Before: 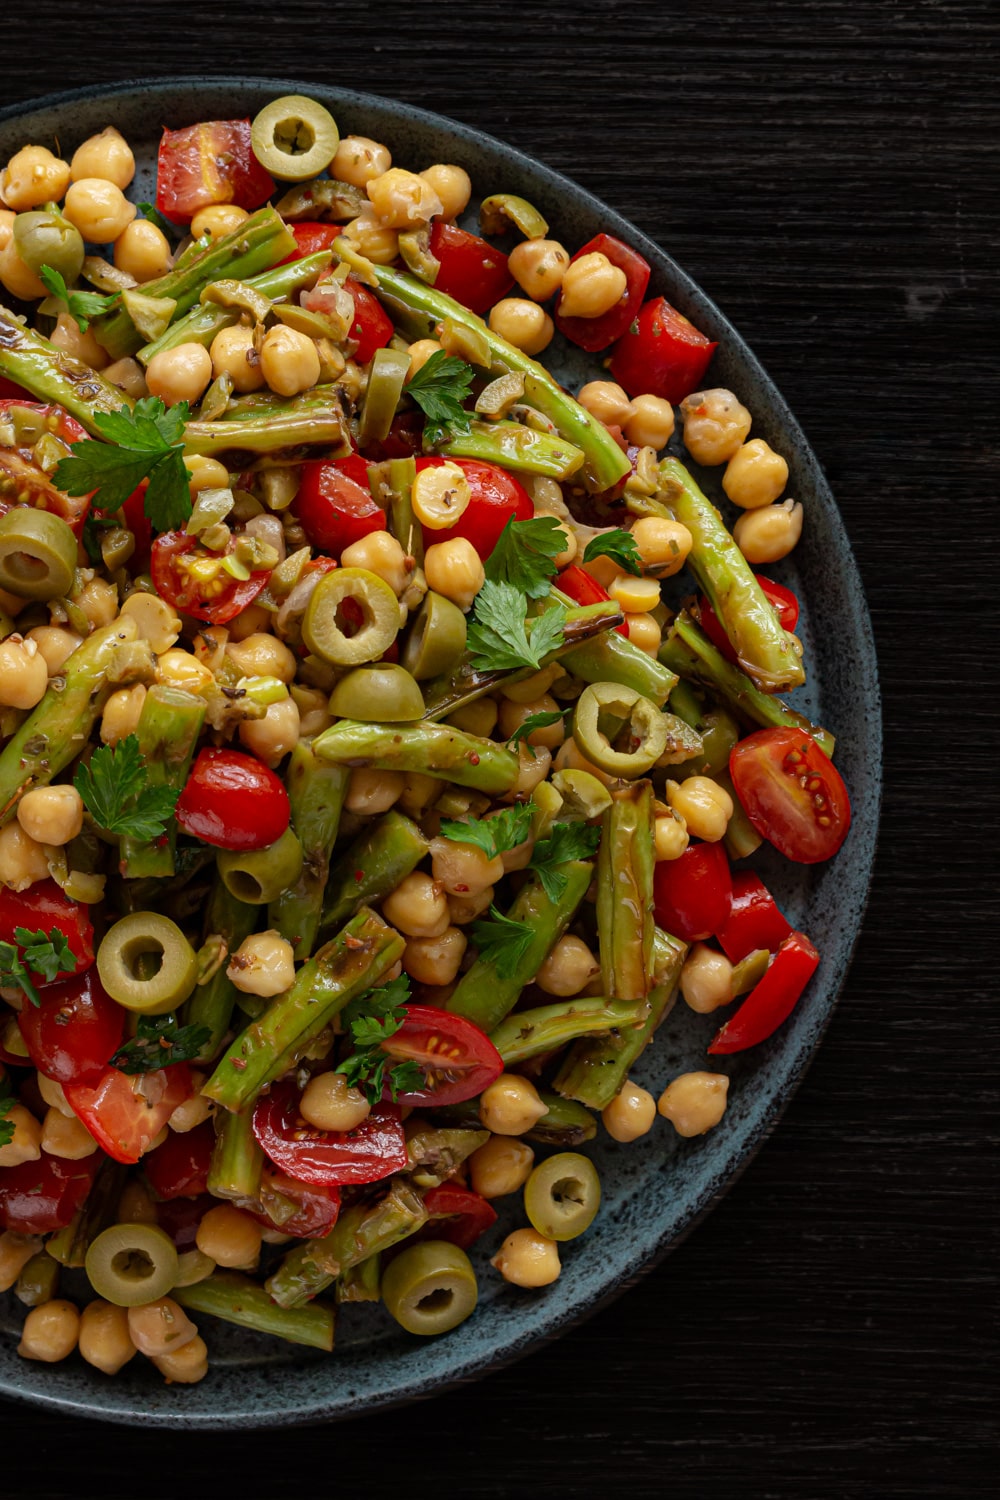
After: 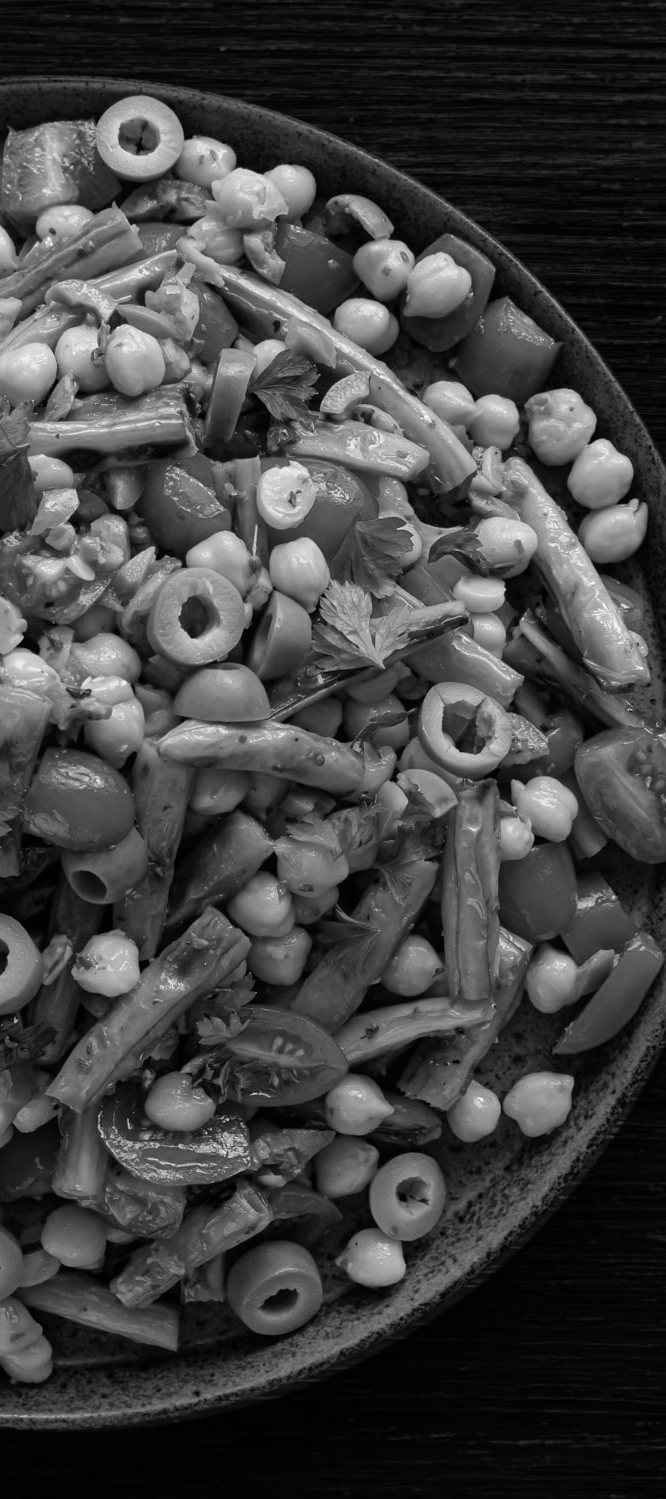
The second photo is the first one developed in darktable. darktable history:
crop and rotate: left 15.546%, right 17.787%
monochrome: on, module defaults
